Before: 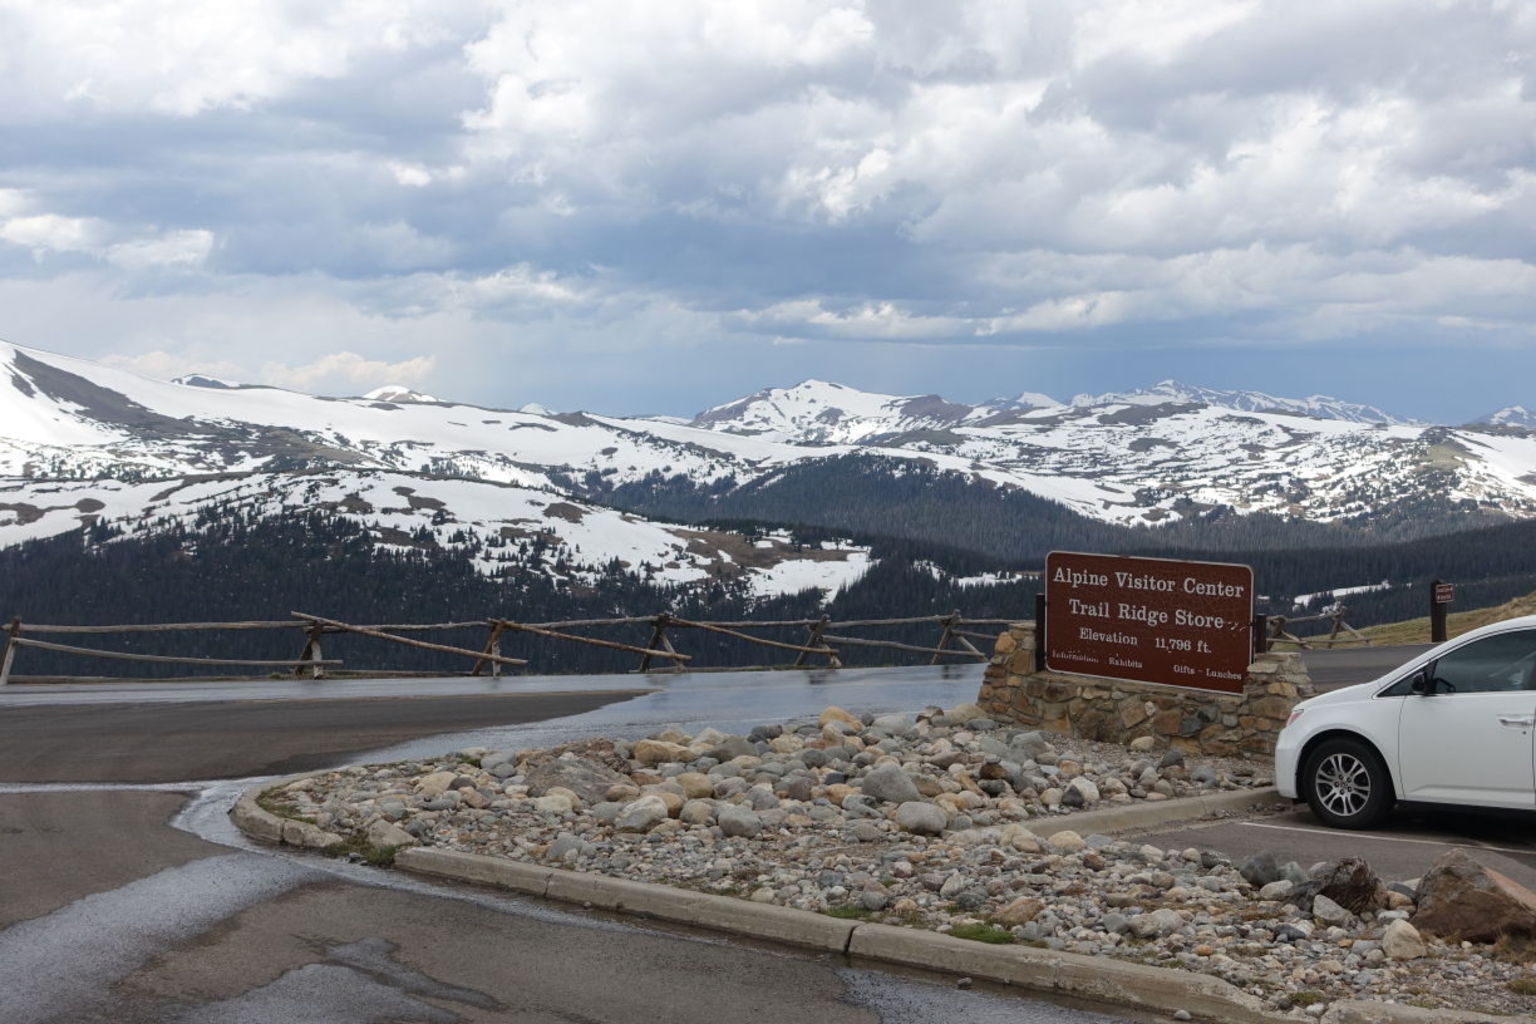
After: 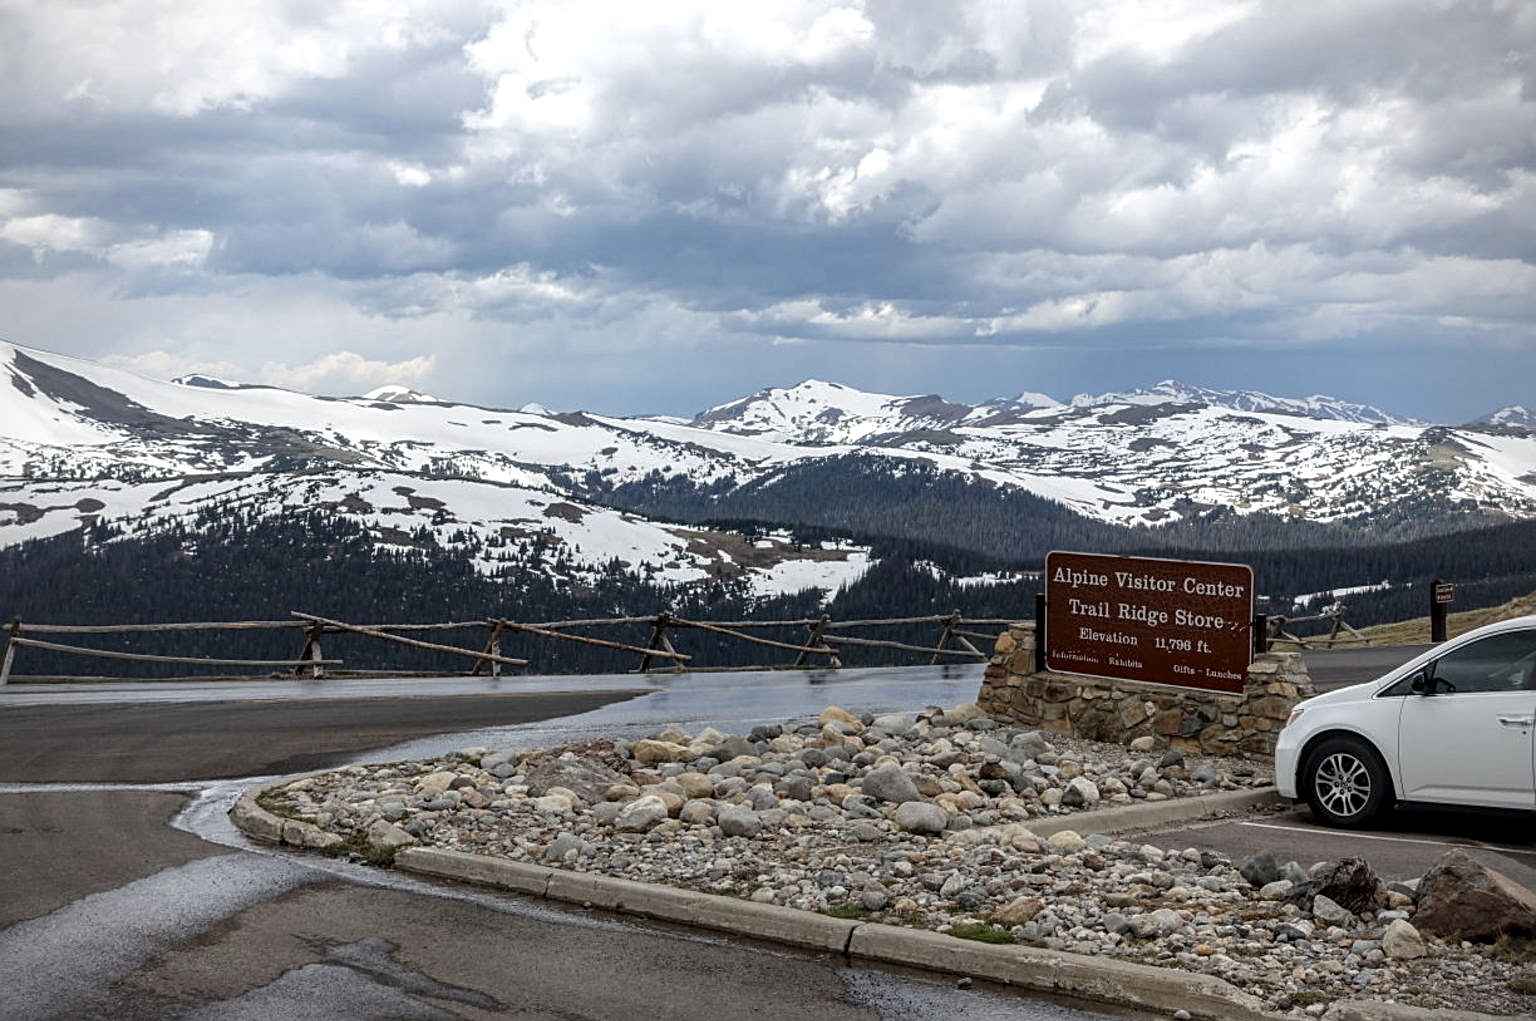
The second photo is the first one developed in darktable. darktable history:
sharpen: on, module defaults
crop: top 0.074%, bottom 0.174%
vignetting: brightness -0.452, saturation -0.29
local contrast: detail 150%
